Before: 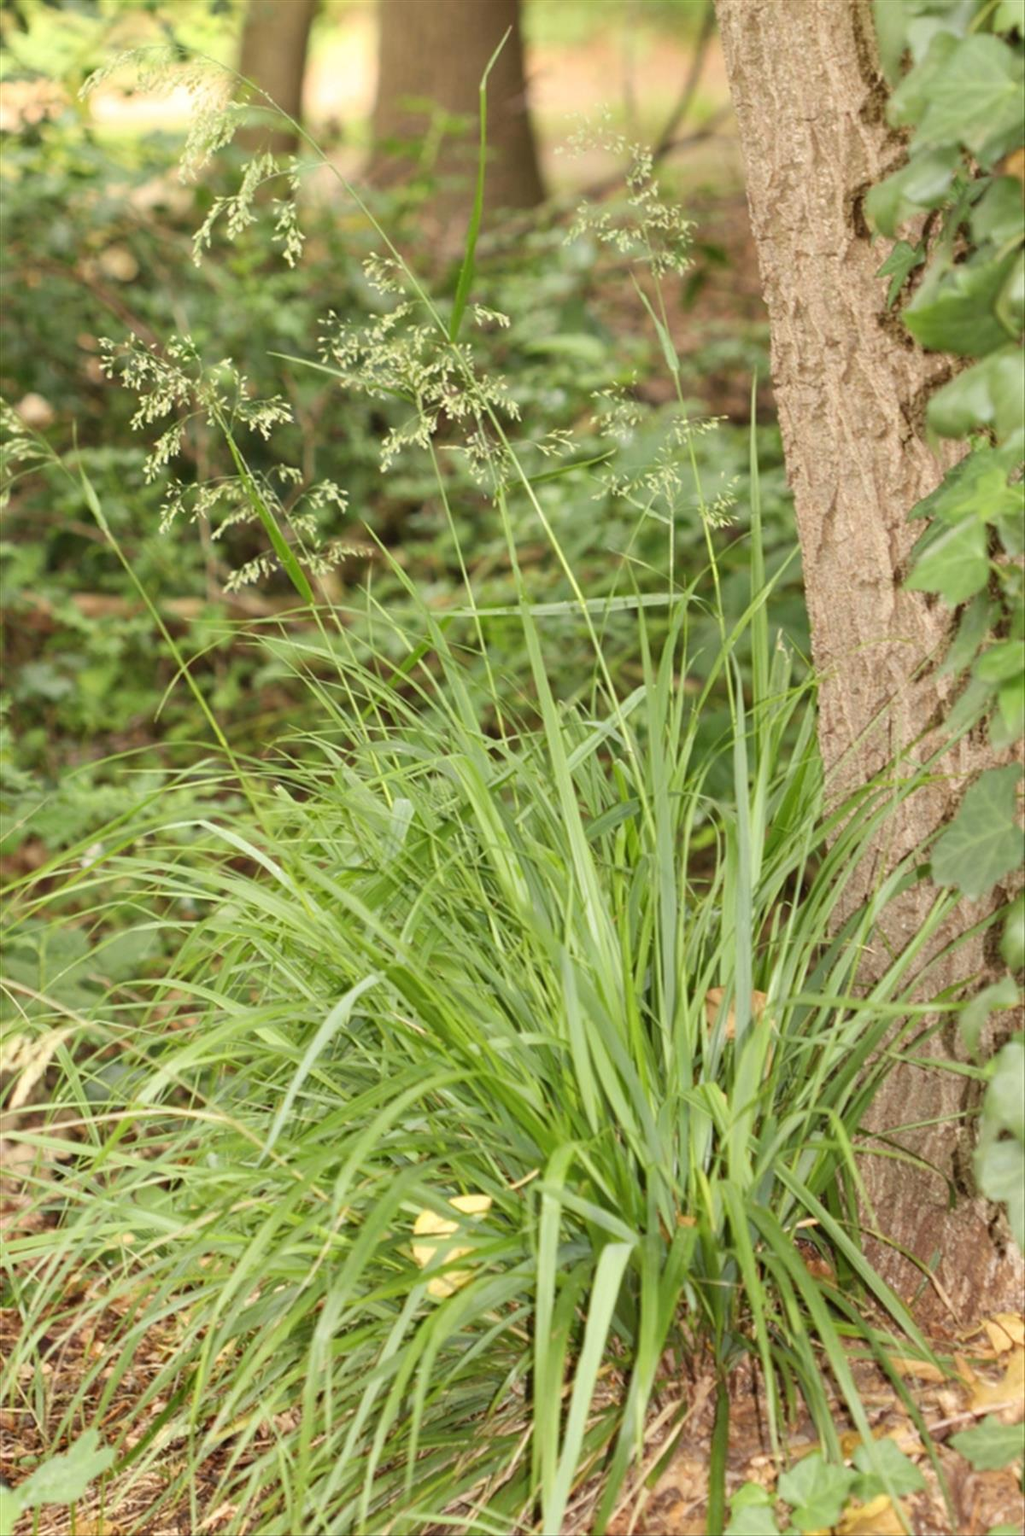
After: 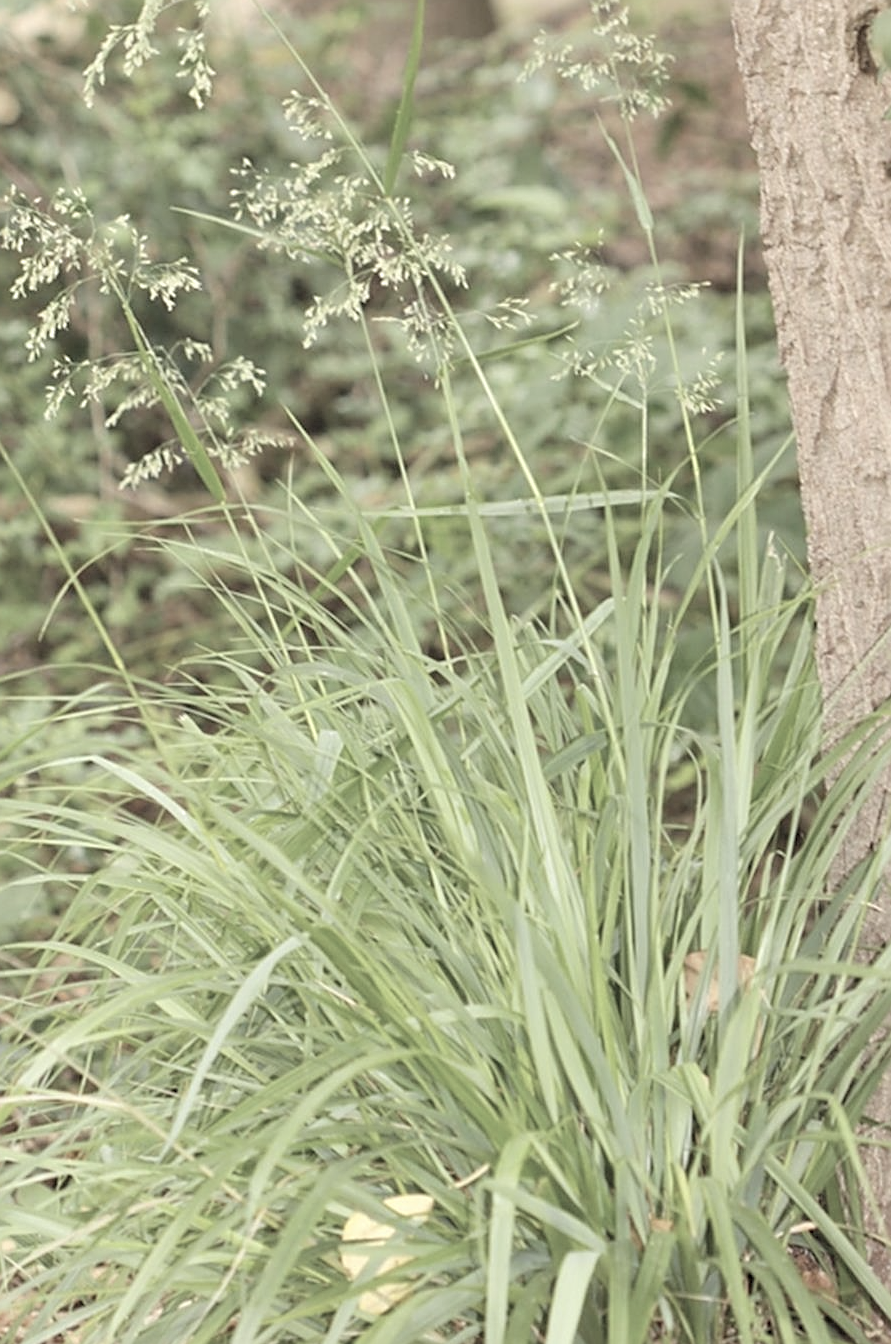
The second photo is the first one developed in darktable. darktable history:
crop and rotate: left 11.9%, top 11.424%, right 13.809%, bottom 13.847%
sharpen: amount 0.598
contrast brightness saturation: brightness 0.187, saturation -0.498
